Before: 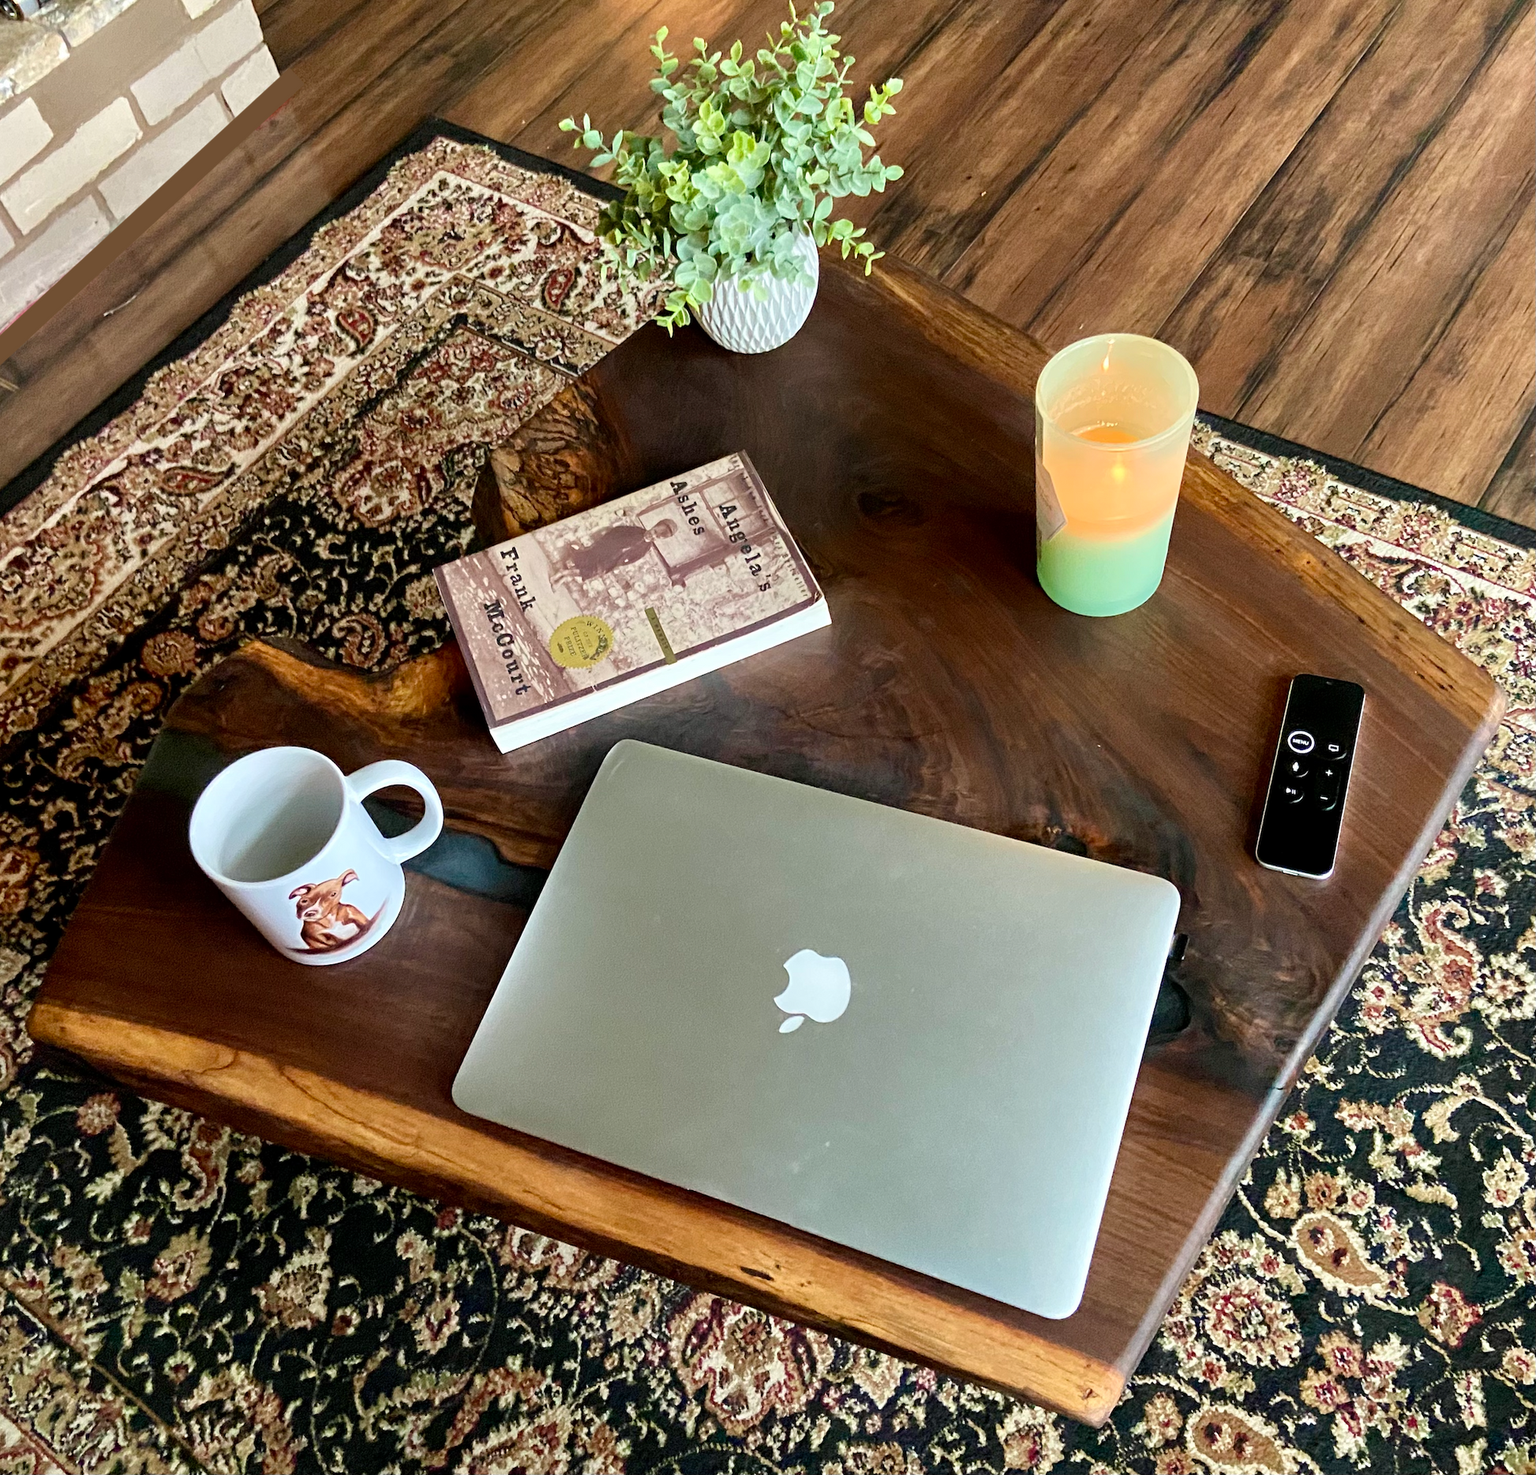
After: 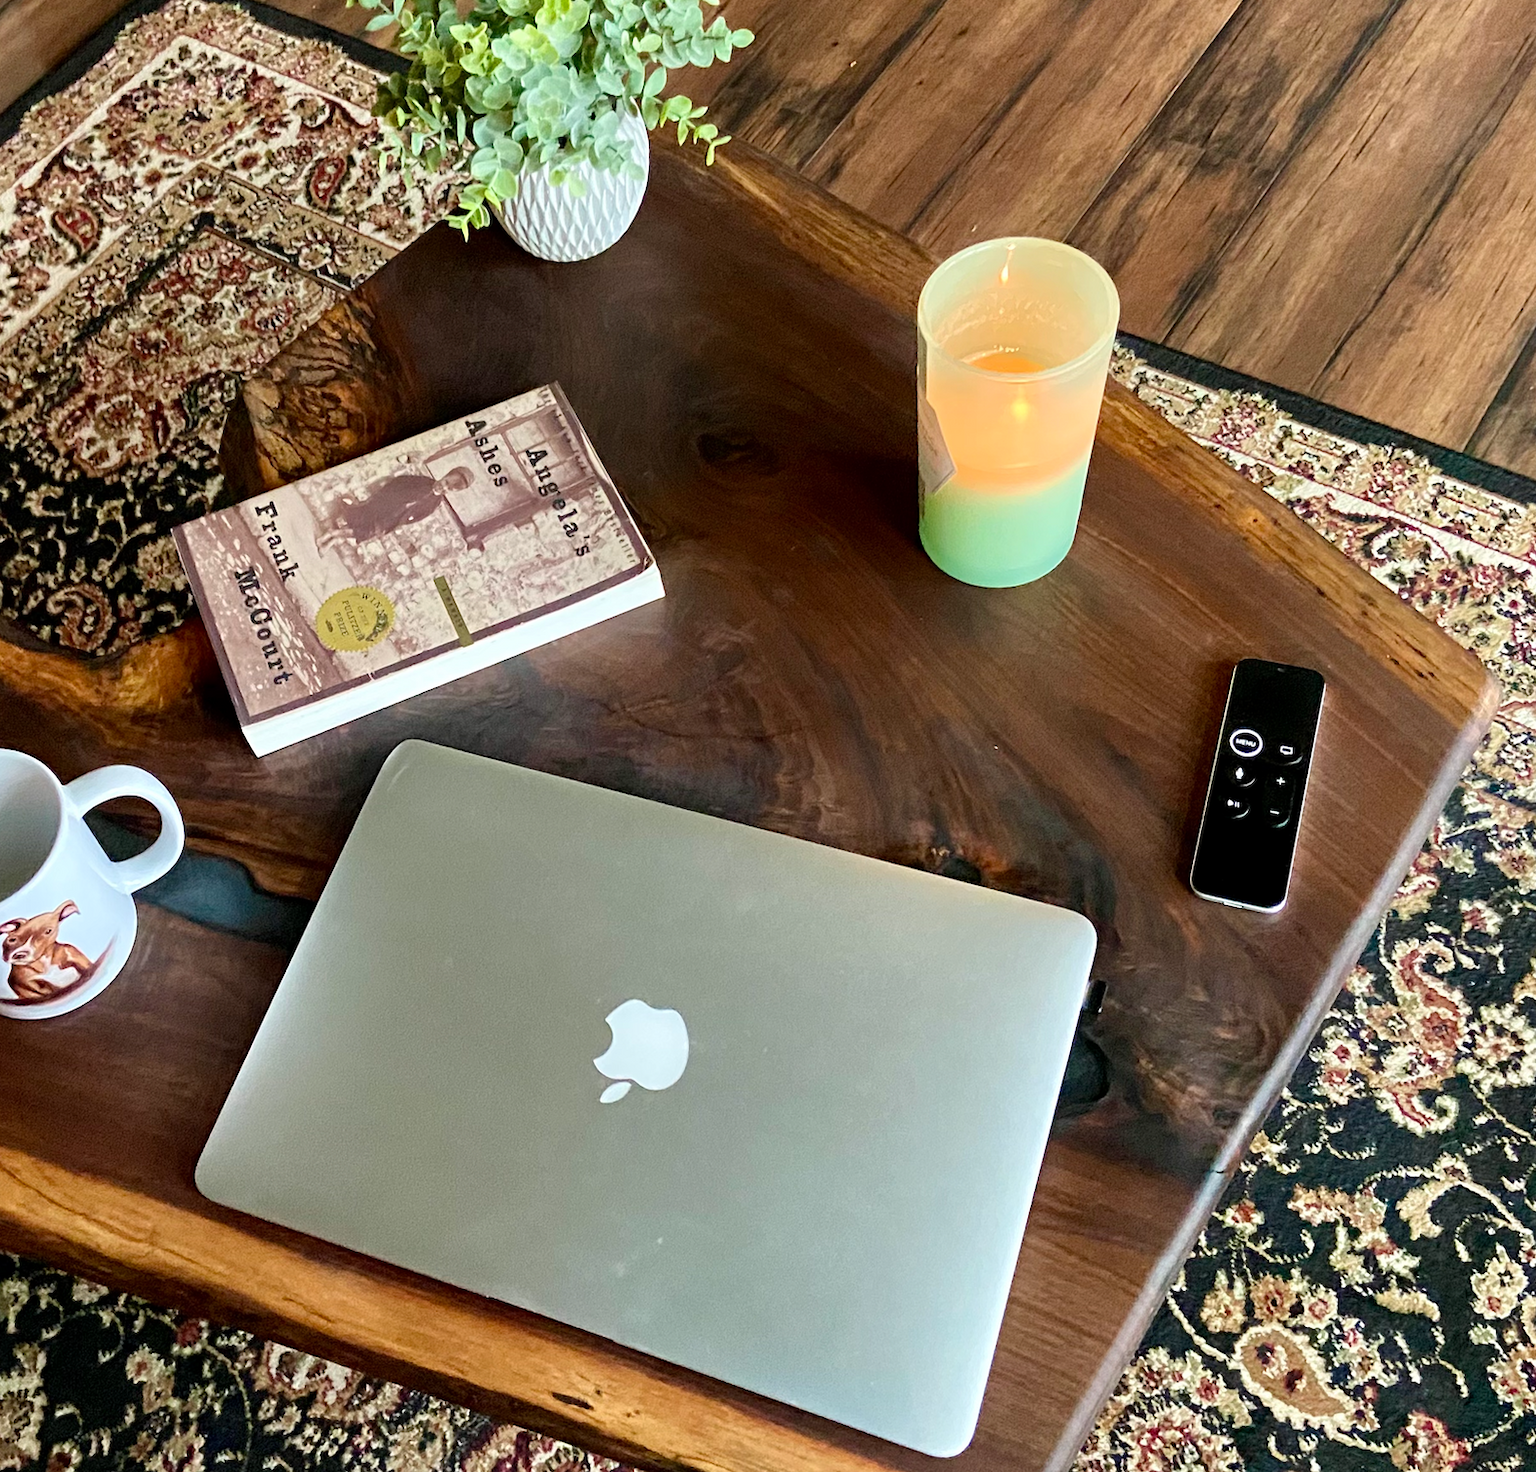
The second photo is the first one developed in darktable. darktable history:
crop: left 19.206%, top 9.637%, right 0%, bottom 9.69%
